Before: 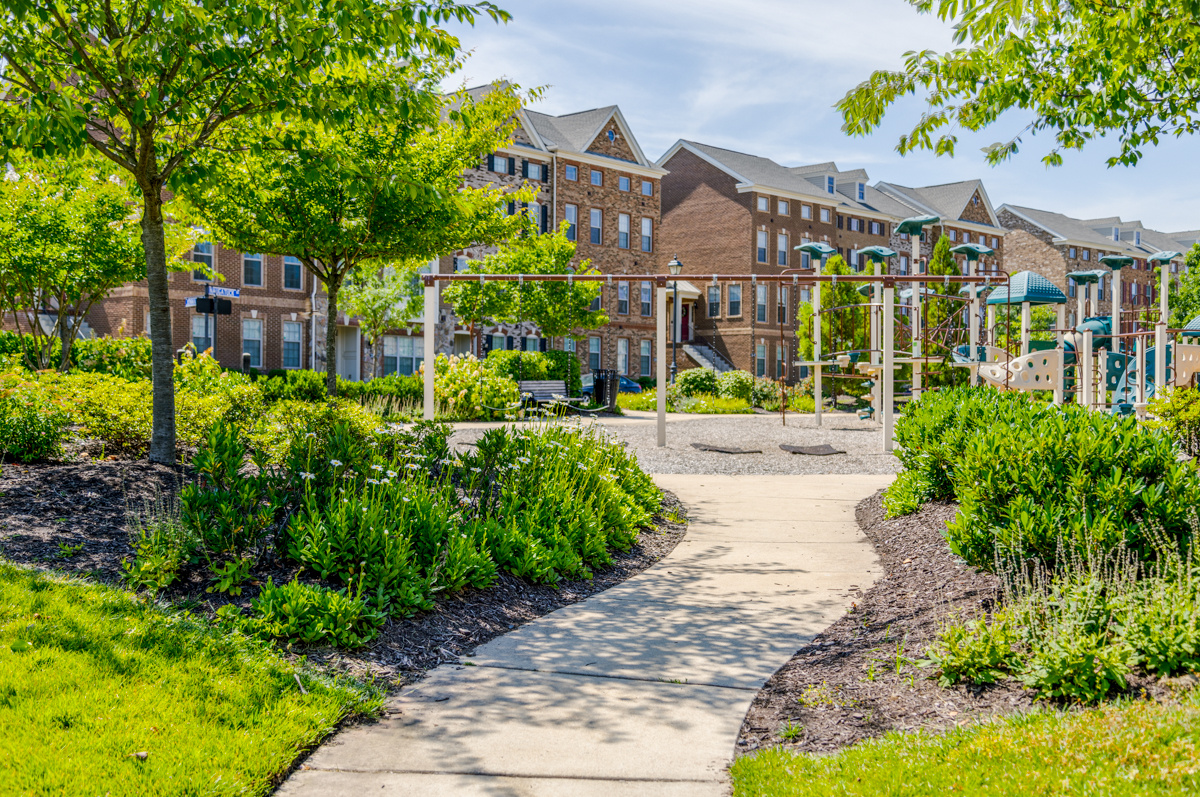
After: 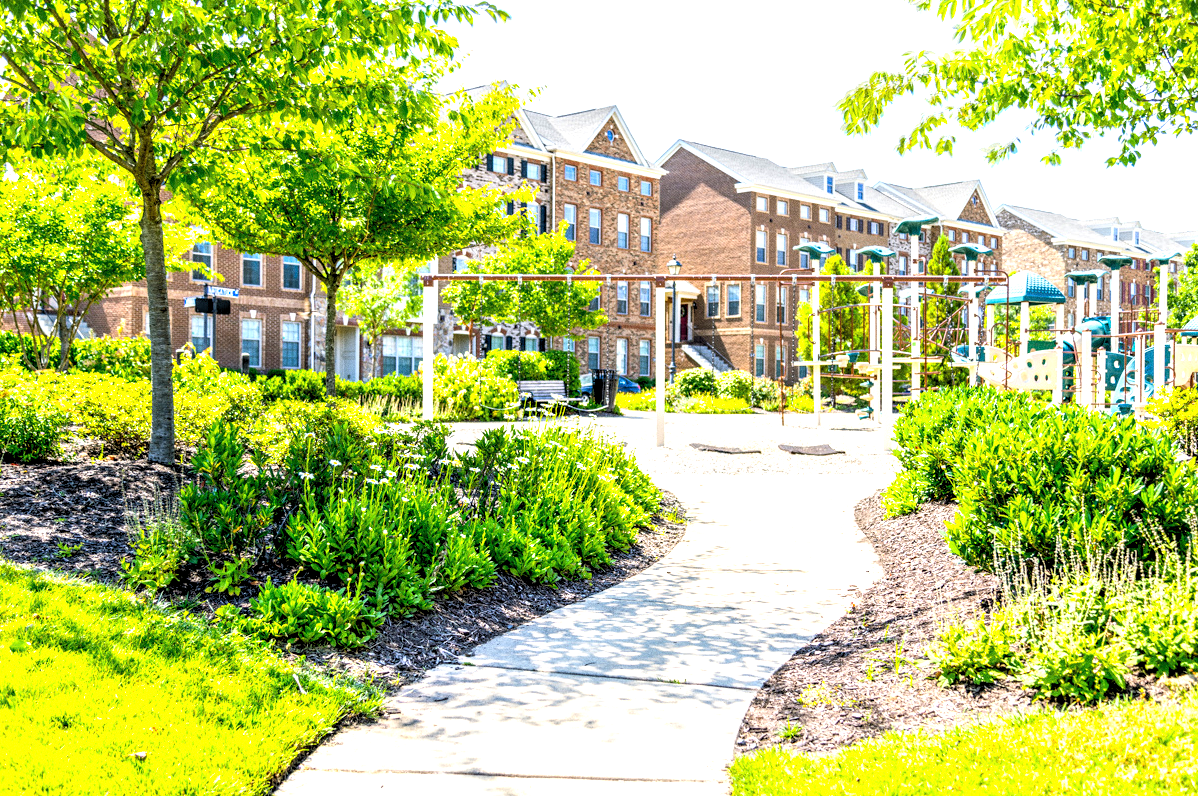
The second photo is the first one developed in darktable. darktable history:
exposure: exposure 1.15 EV, compensate highlight preservation false
crop and rotate: left 0.126%
rgb levels: levels [[0.01, 0.419, 0.839], [0, 0.5, 1], [0, 0.5, 1]]
grain: coarseness 0.09 ISO
